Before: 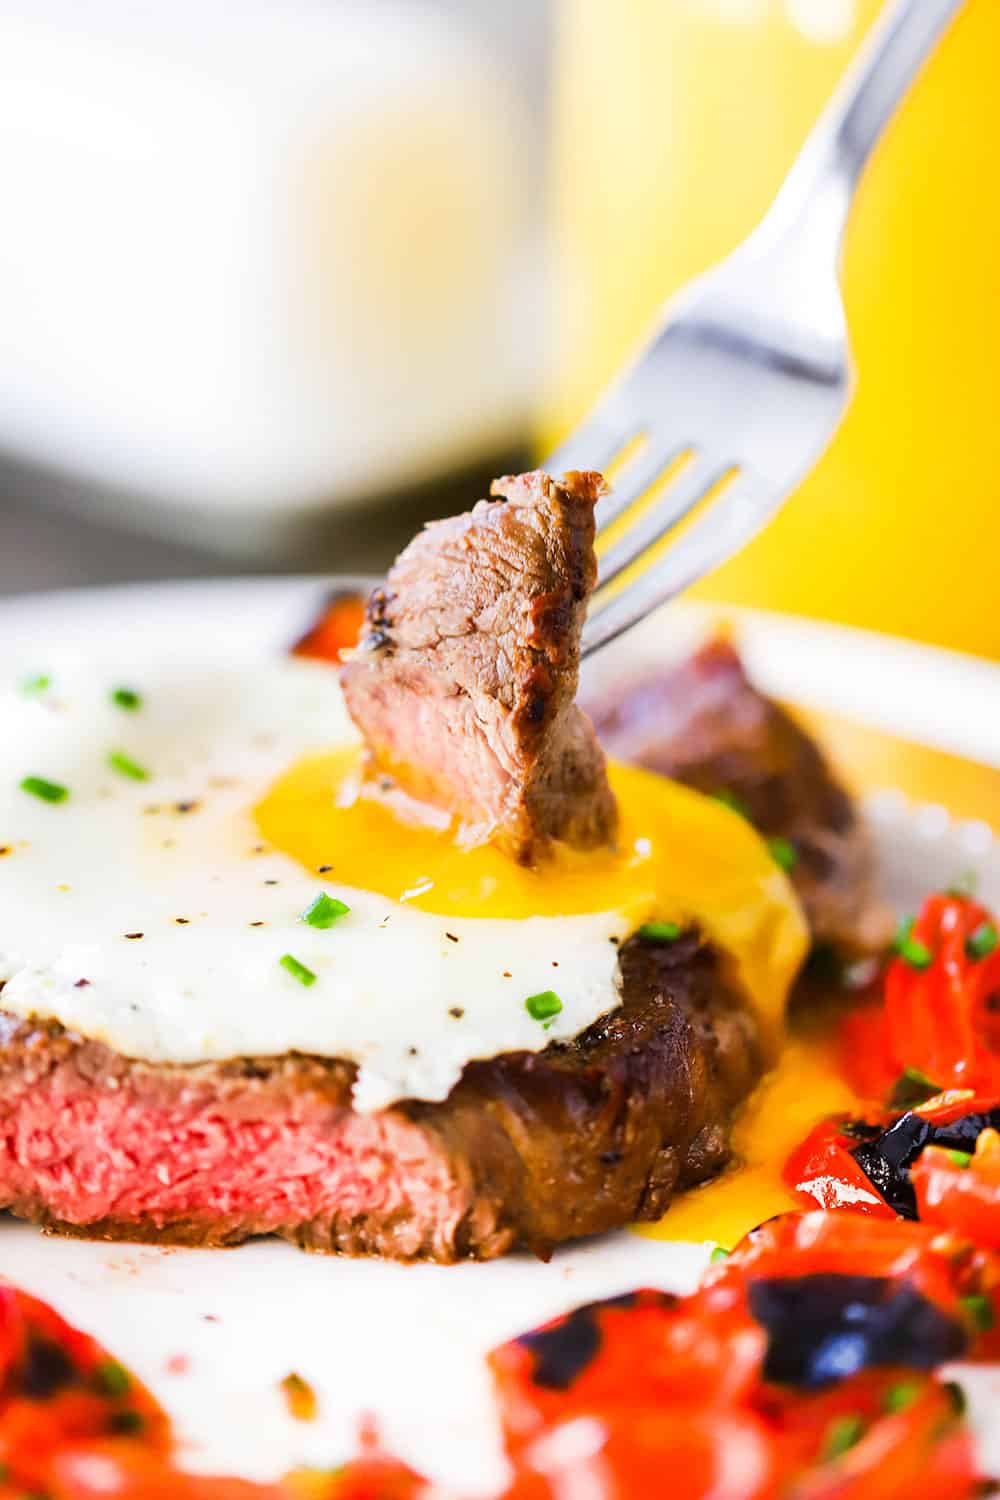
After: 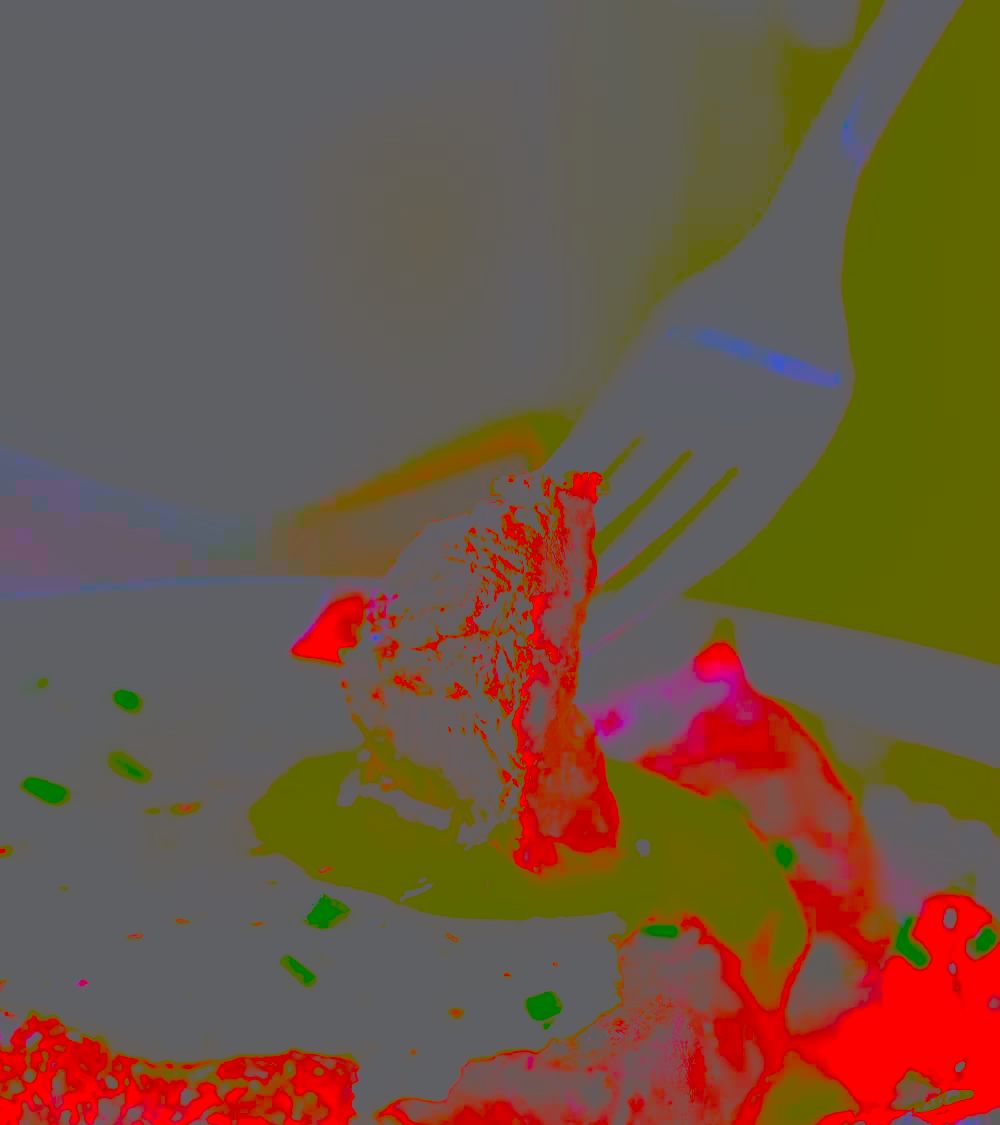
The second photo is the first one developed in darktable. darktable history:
crop: bottom 24.993%
contrast brightness saturation: contrast -0.982, brightness -0.167, saturation 0.764
color calibration: output R [1.003, 0.027, -0.041, 0], output G [-0.018, 1.043, -0.038, 0], output B [0.071, -0.086, 1.017, 0], illuminant as shot in camera, x 0.358, y 0.373, temperature 4628.91 K
exposure: black level correction 0, exposure 0.499 EV, compensate exposure bias true, compensate highlight preservation false
base curve: curves: ch0 [(0, 0.036) (0.007, 0.037) (0.604, 0.887) (1, 1)], preserve colors none
